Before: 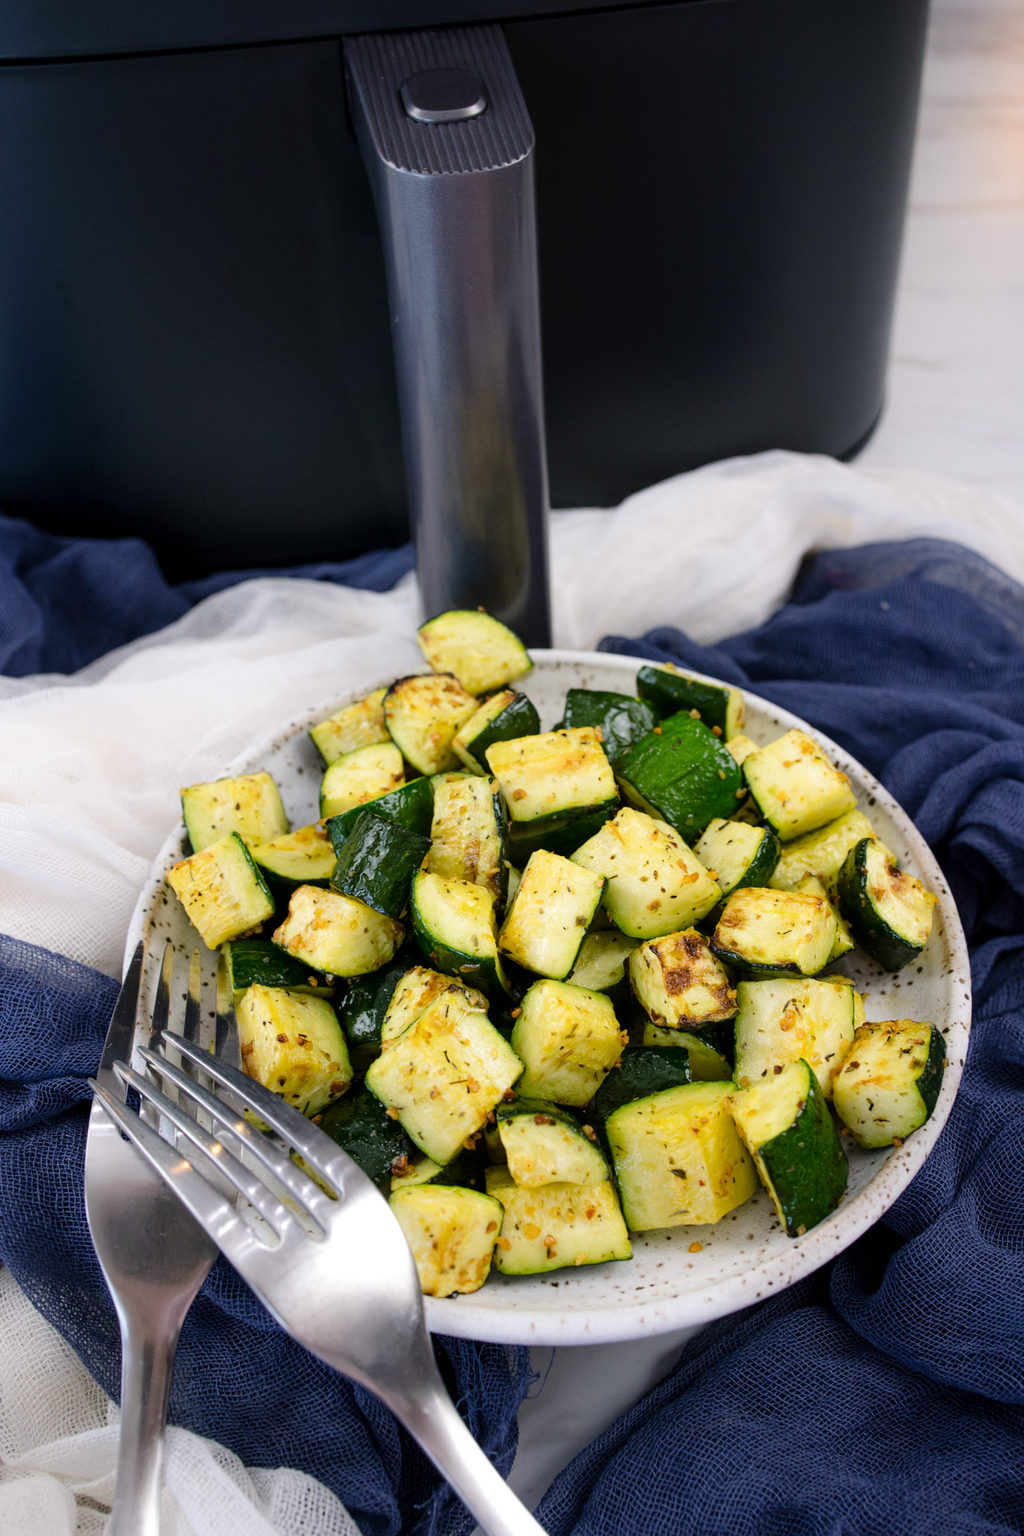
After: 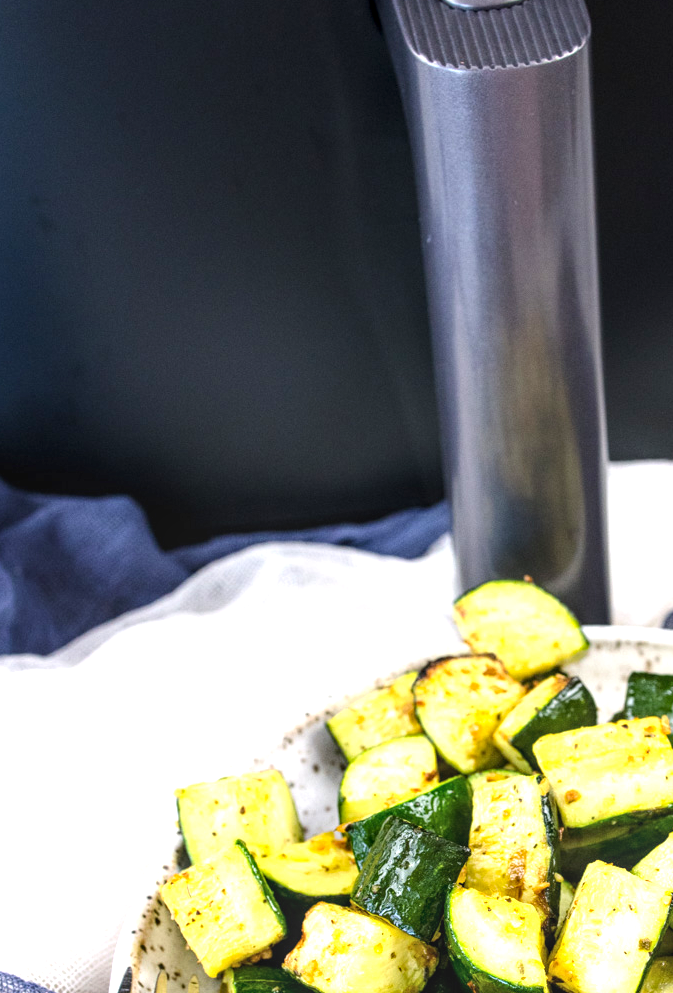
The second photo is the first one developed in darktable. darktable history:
local contrast: on, module defaults
exposure: black level correction 0, exposure 1.099 EV, compensate exposure bias true, compensate highlight preservation false
crop and rotate: left 3.02%, top 7.546%, right 40.845%, bottom 37.251%
